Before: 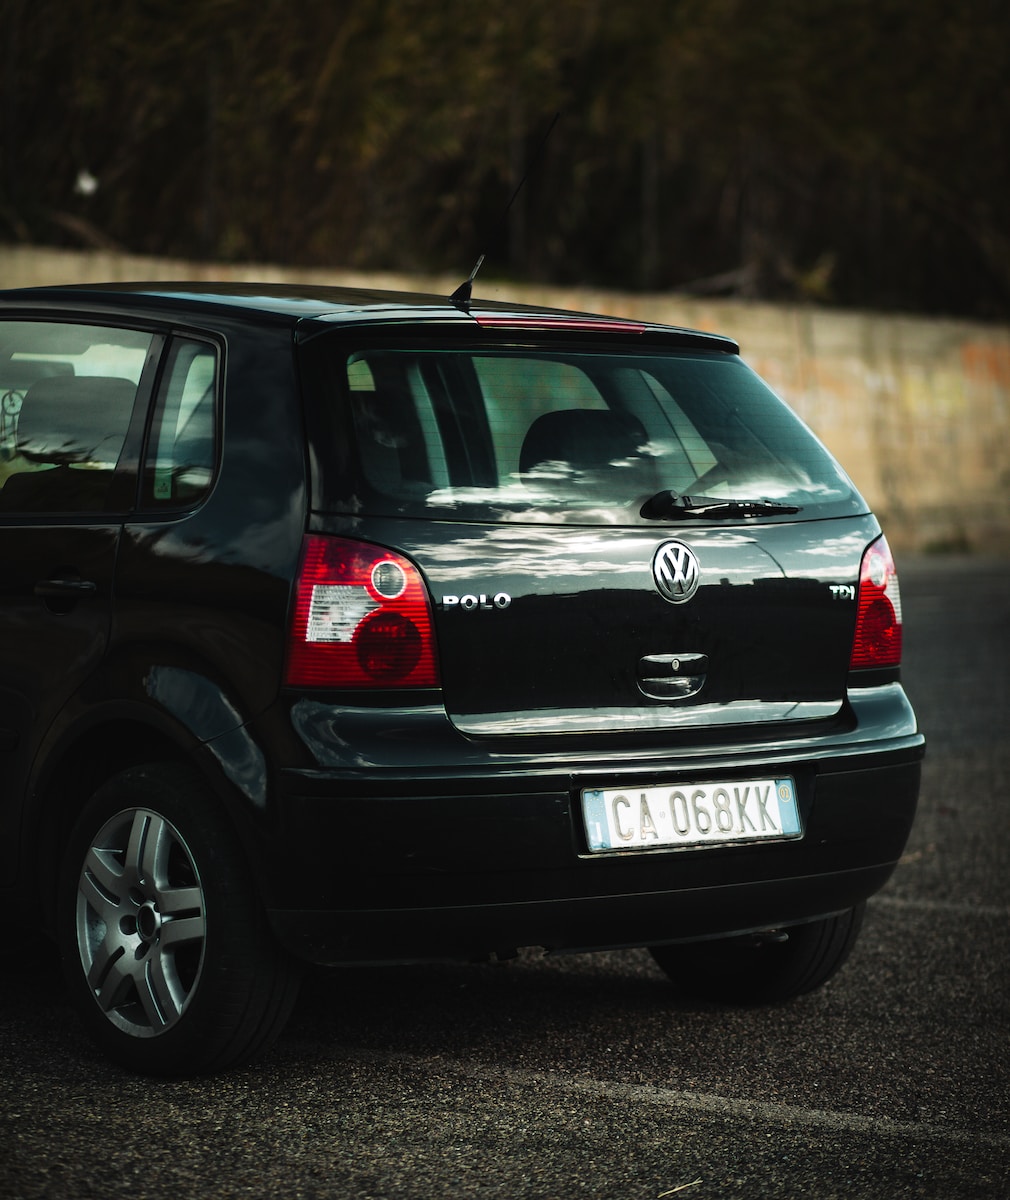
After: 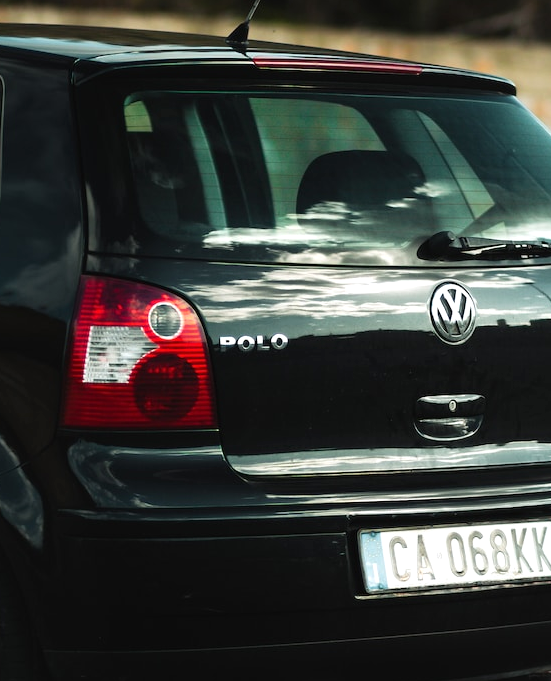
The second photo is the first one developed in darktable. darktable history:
crop and rotate: left 22.109%, top 21.616%, right 23.277%, bottom 21.631%
exposure: black level correction 0, exposure 0.199 EV, compensate highlight preservation false
tone equalizer: edges refinement/feathering 500, mask exposure compensation -1.57 EV, preserve details no
